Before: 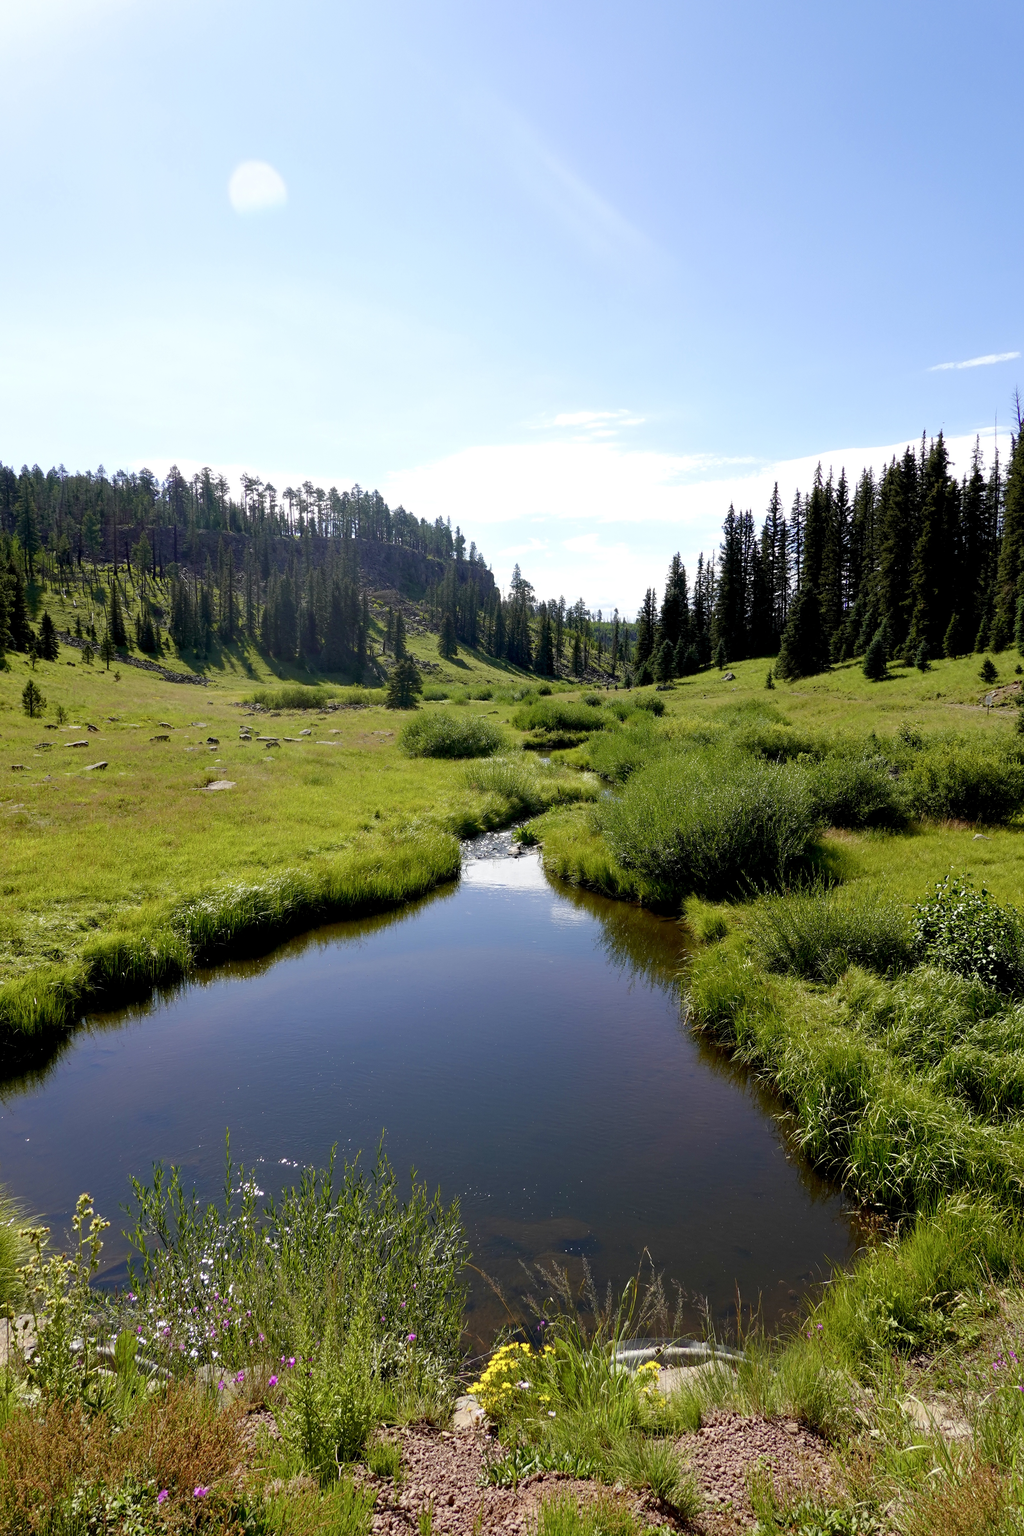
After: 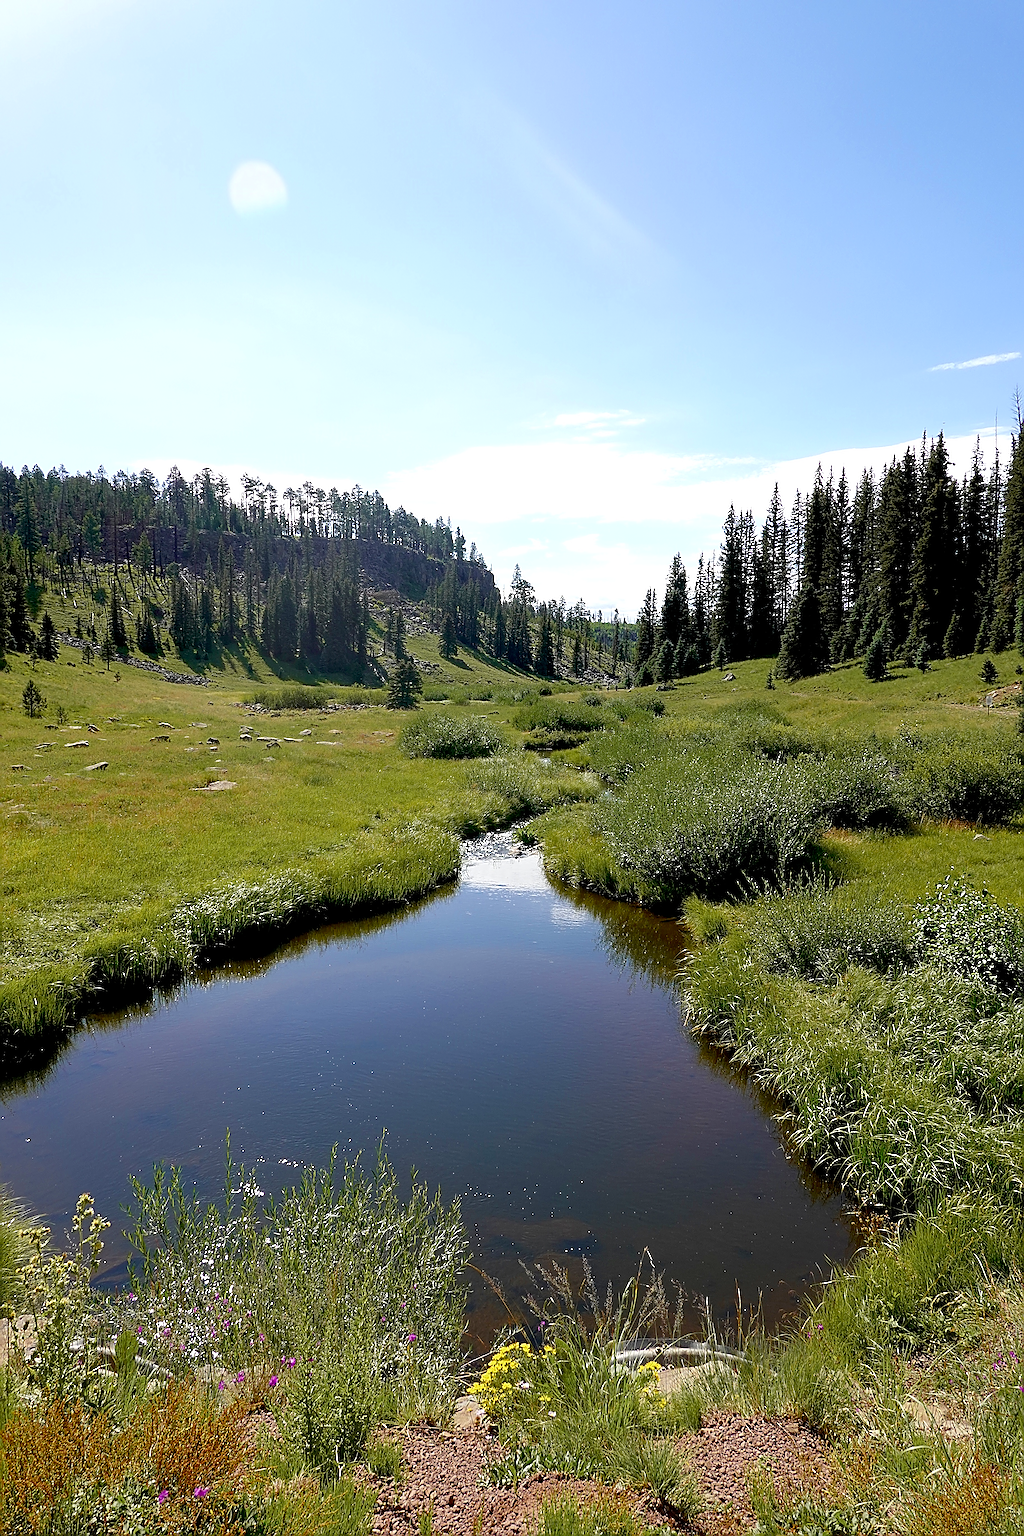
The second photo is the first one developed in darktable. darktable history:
color zones: curves: ch0 [(0.11, 0.396) (0.195, 0.36) (0.25, 0.5) (0.303, 0.412) (0.357, 0.544) (0.75, 0.5) (0.967, 0.328)]; ch1 [(0, 0.468) (0.112, 0.512) (0.202, 0.6) (0.25, 0.5) (0.307, 0.352) (0.357, 0.544) (0.75, 0.5) (0.963, 0.524)]
sharpen: radius 3.158, amount 1.731
